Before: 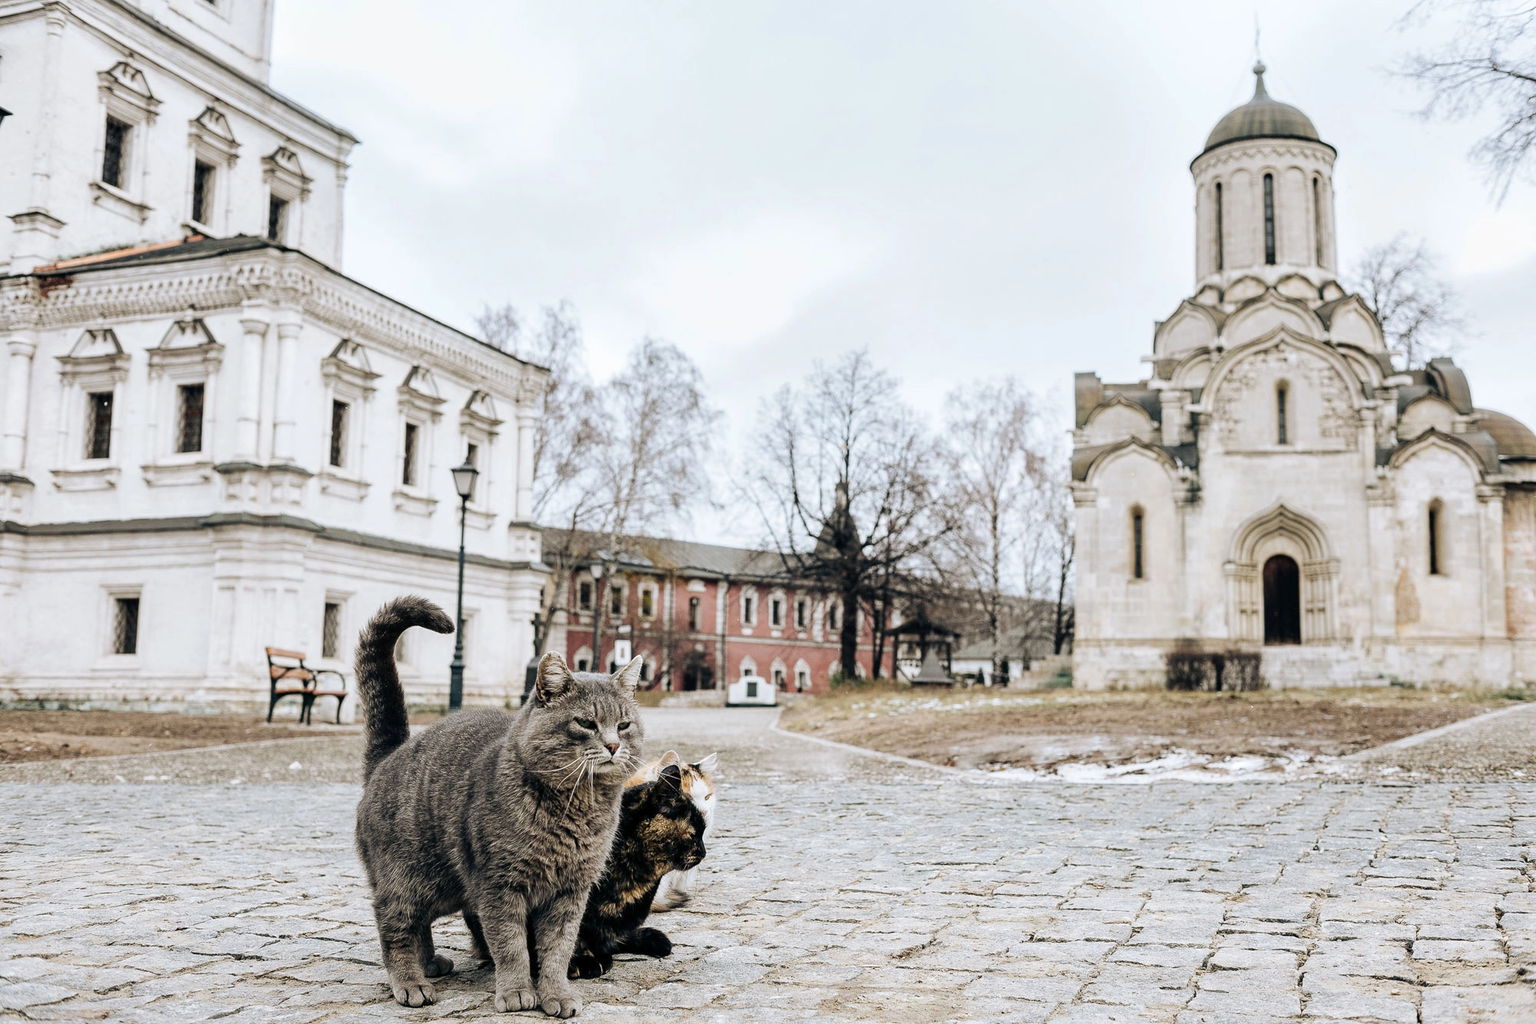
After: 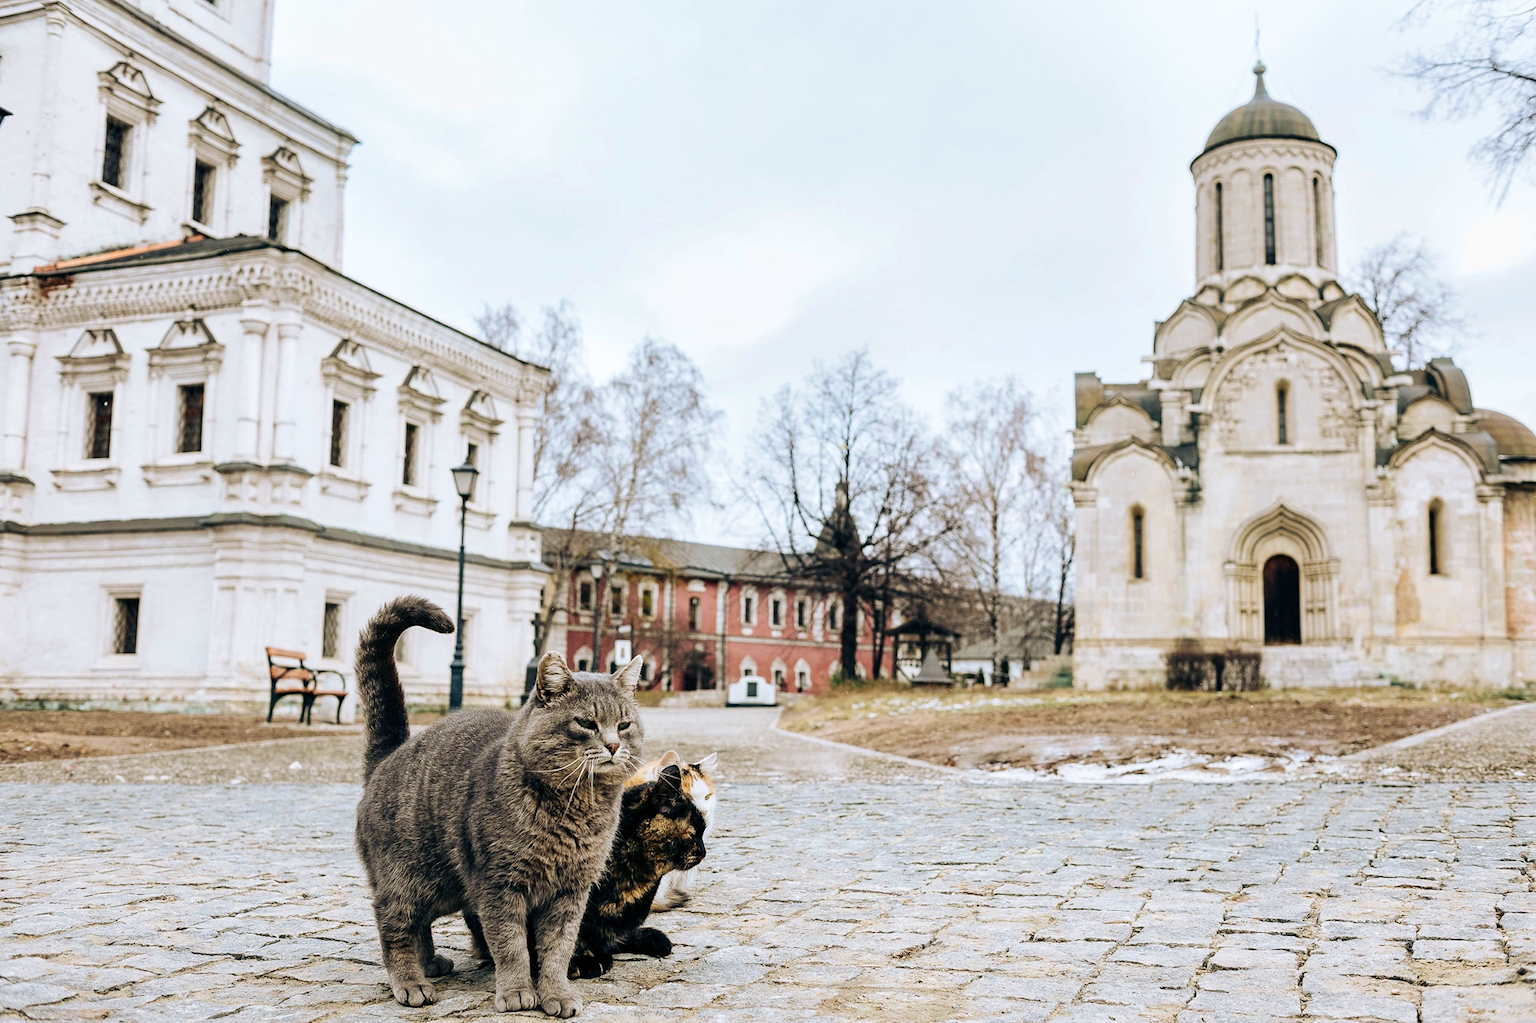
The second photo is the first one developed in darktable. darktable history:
contrast brightness saturation: contrast 0.076, saturation 0.199
velvia: strength 24.86%
